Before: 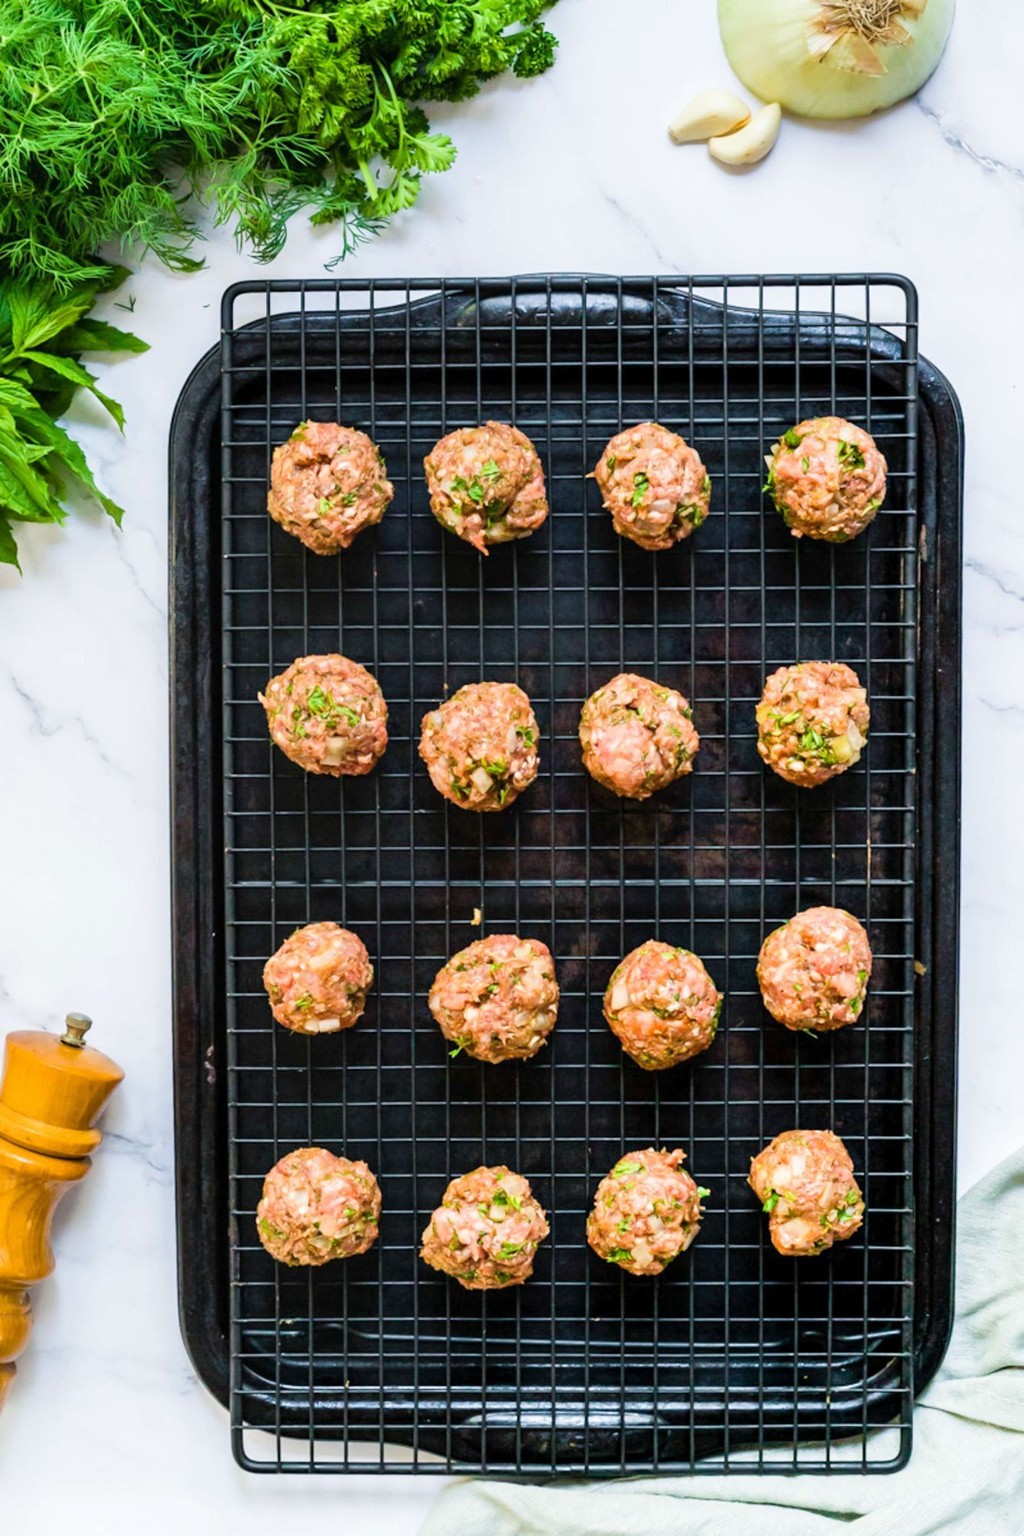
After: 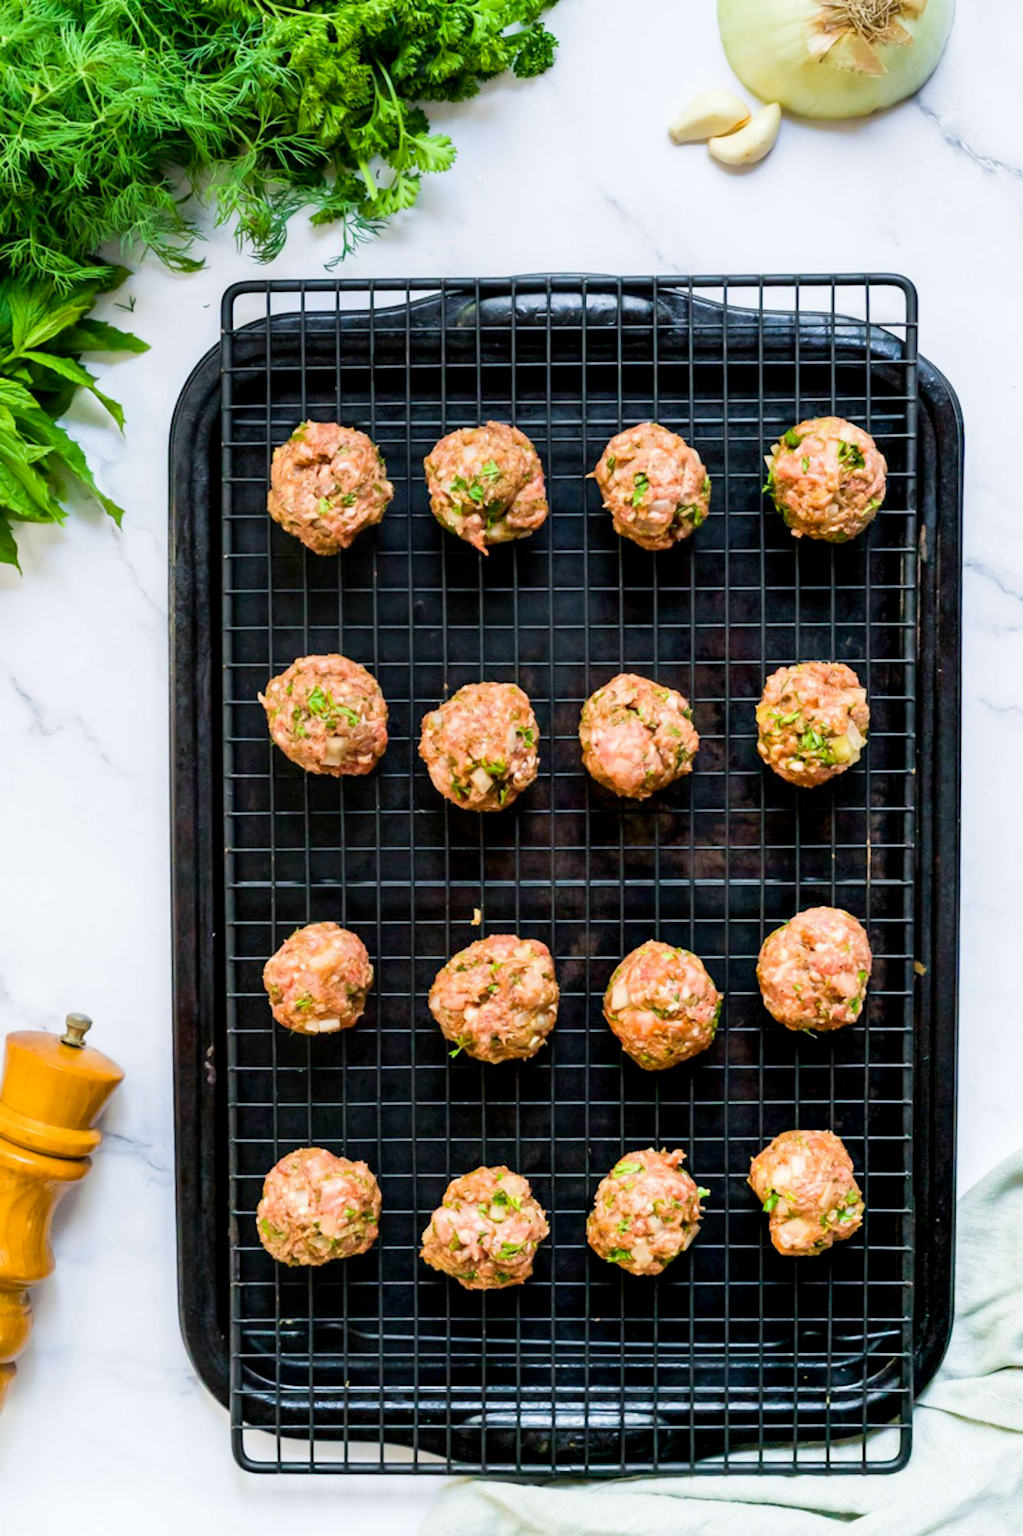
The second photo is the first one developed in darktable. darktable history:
exposure: black level correction 0.004, exposure 0.017 EV, compensate highlight preservation false
contrast equalizer: y [[0.5, 0.5, 0.5, 0.539, 0.64, 0.611], [0.5 ×6], [0.5 ×6], [0 ×6], [0 ×6]], mix -0.295
